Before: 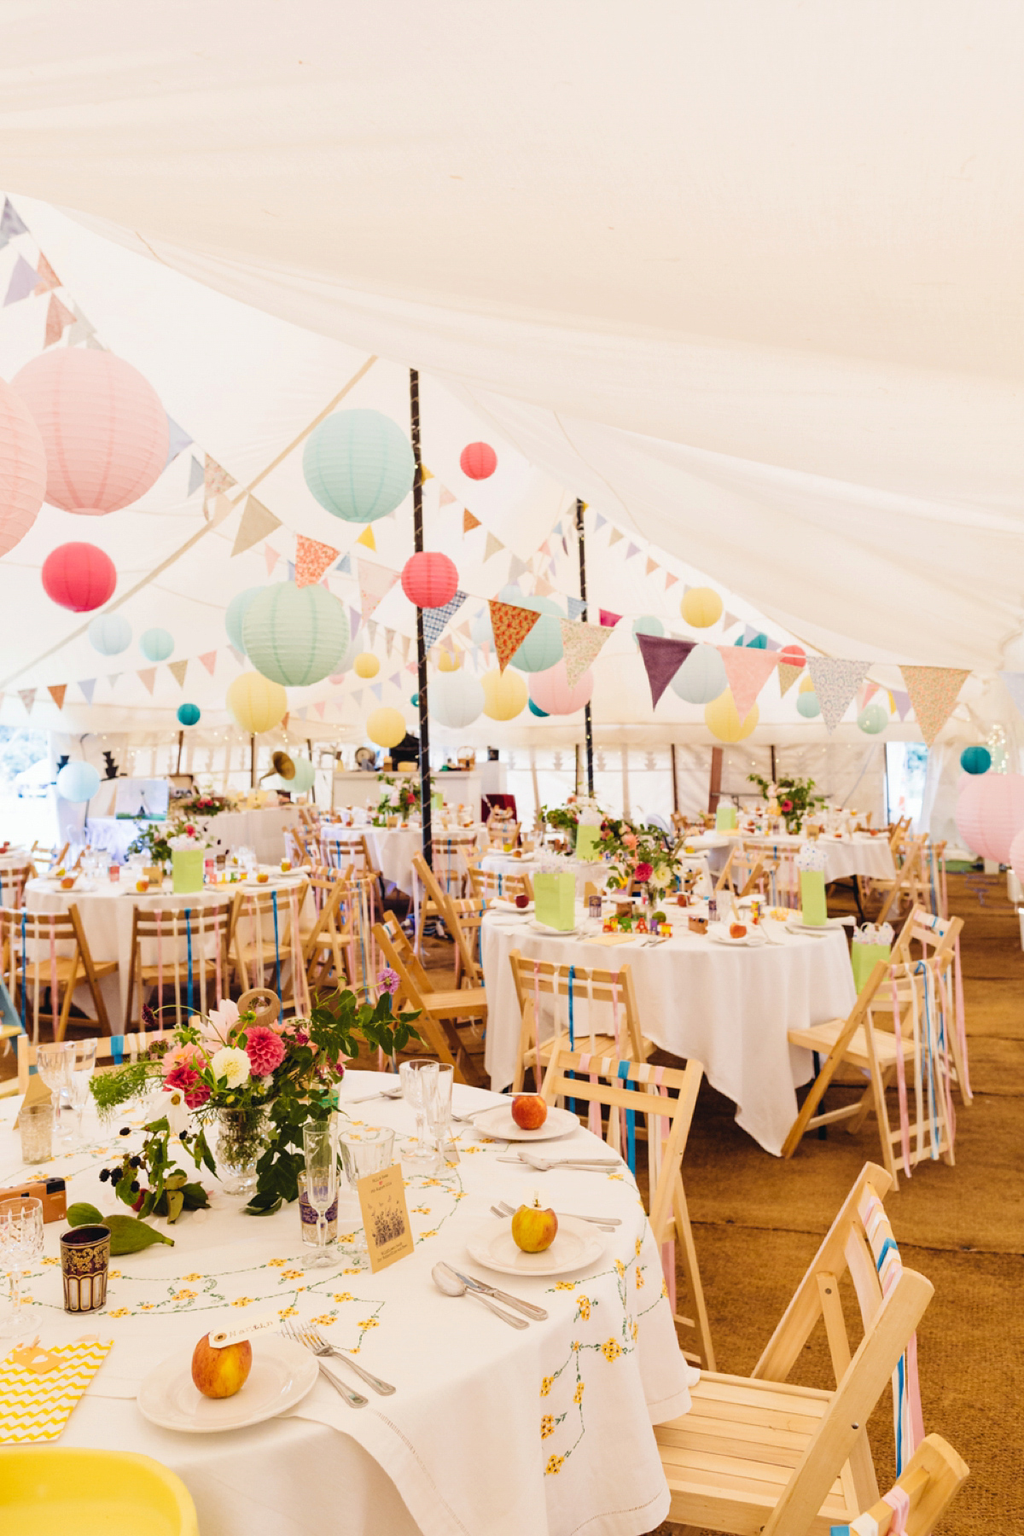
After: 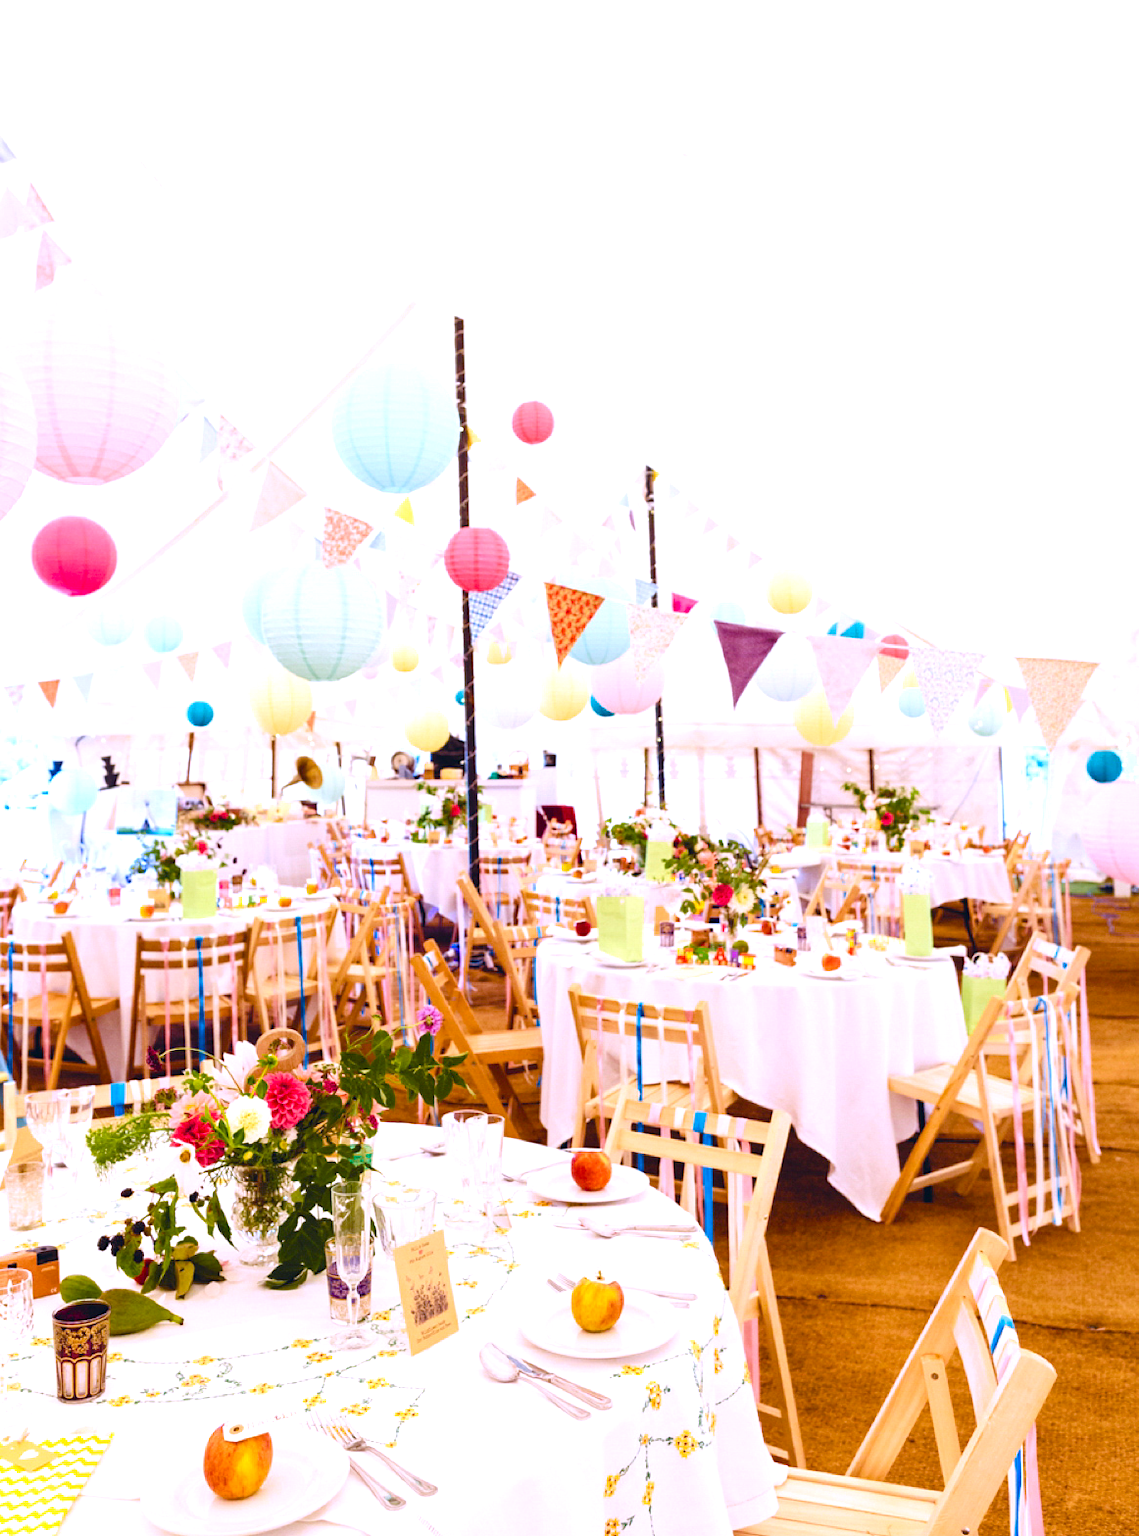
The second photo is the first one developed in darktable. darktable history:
color balance rgb: perceptual saturation grading › global saturation 34.934%, perceptual saturation grading › highlights -29.842%, perceptual saturation grading › shadows 35.61%, global vibrance 20%
crop: left 1.451%, top 6.106%, right 1.577%, bottom 6.795%
base curve: curves: ch0 [(0, 0) (0.303, 0.277) (1, 1)], preserve colors none
exposure: exposure 0.605 EV, compensate highlight preservation false
color calibration: illuminant as shot in camera, x 0.379, y 0.397, temperature 4141.59 K
